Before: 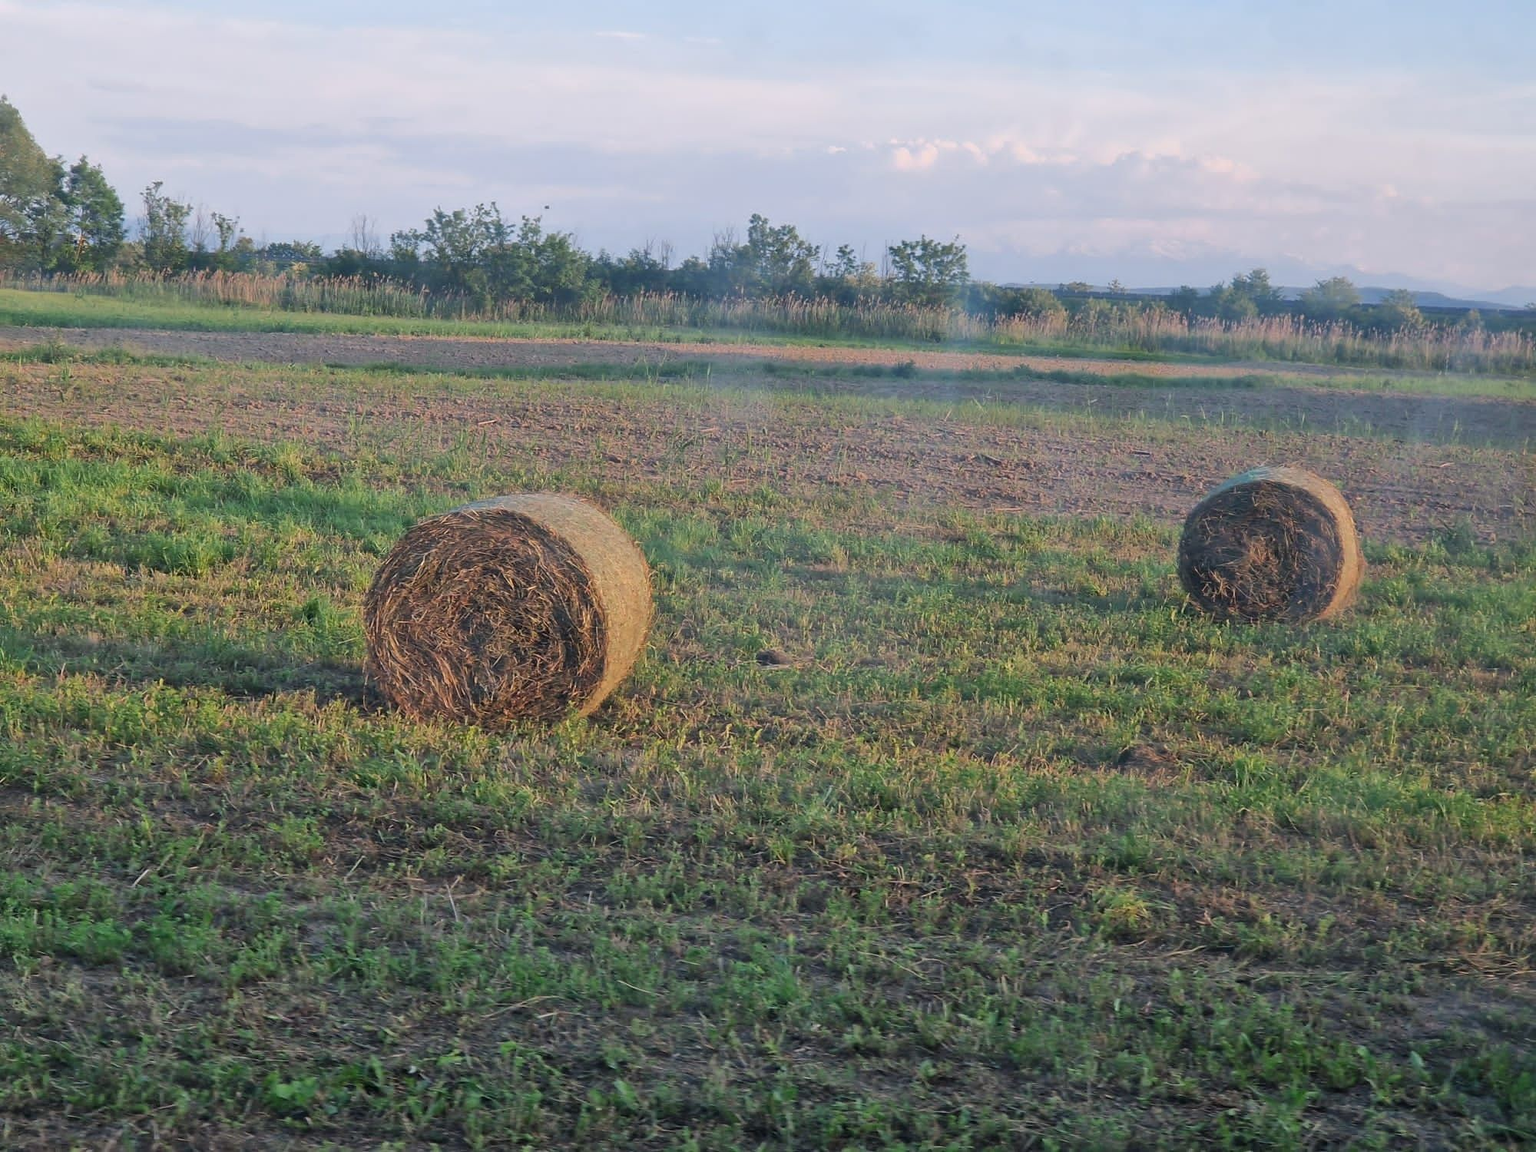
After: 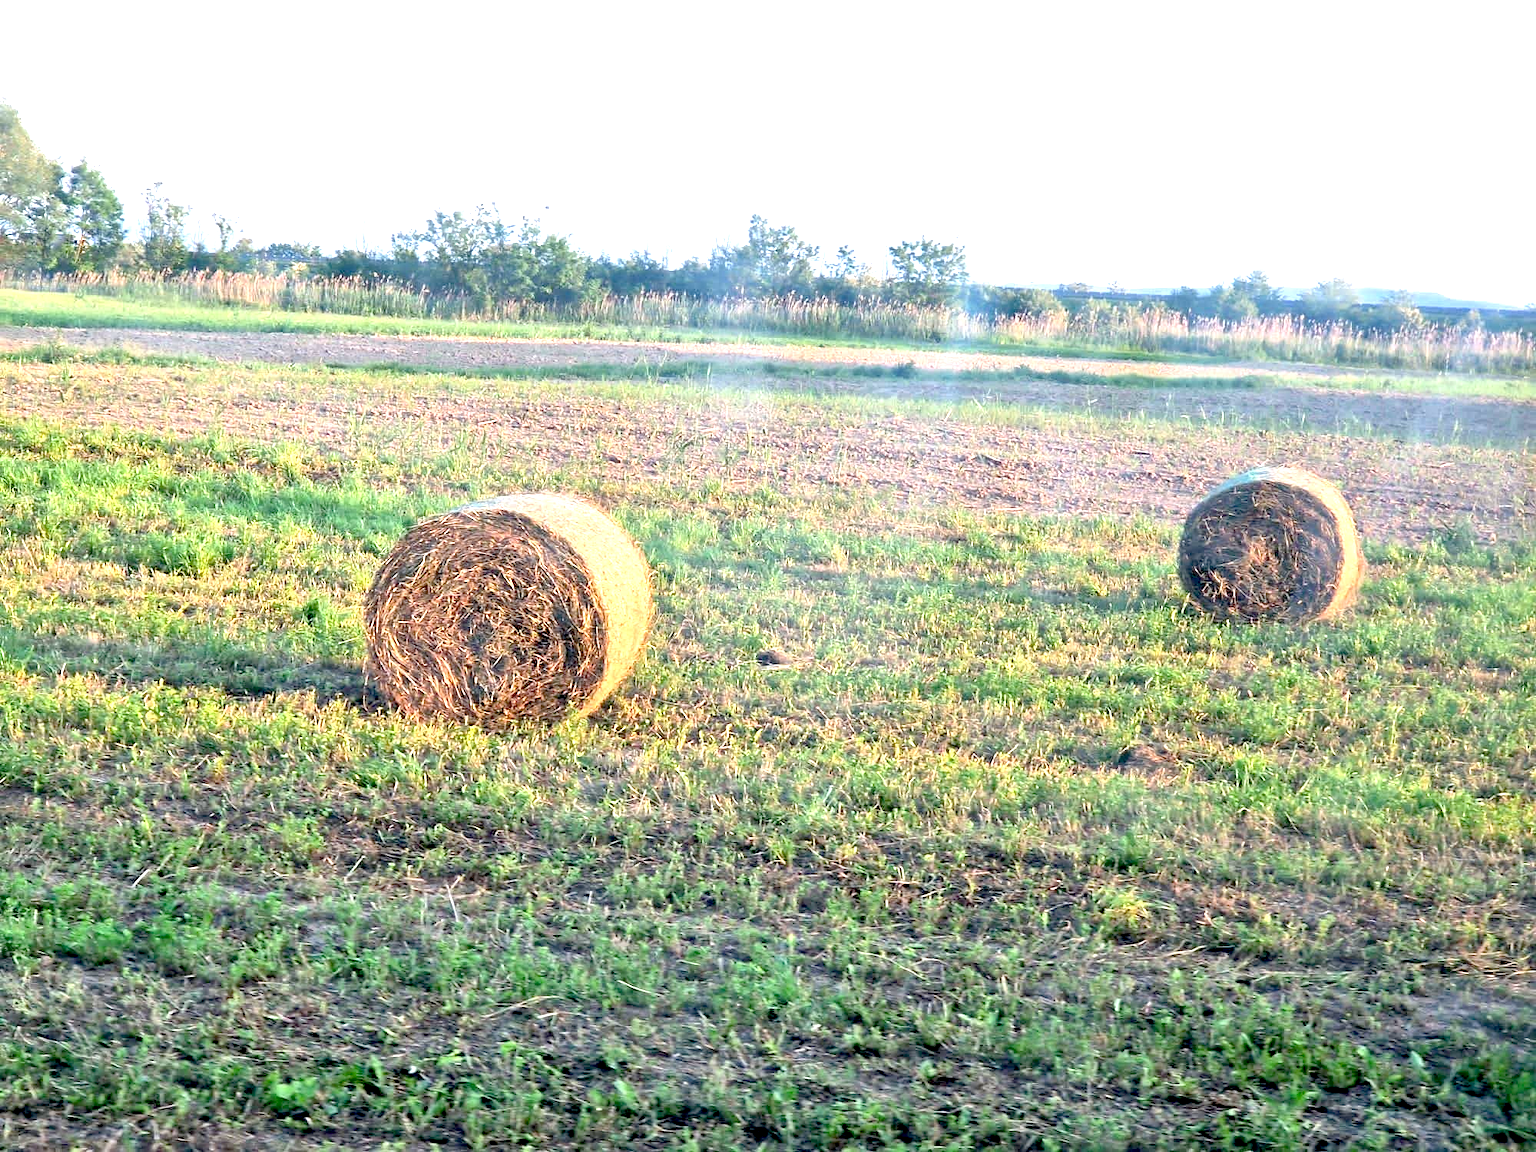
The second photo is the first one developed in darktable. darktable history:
exposure: black level correction 0.016, exposure 1.774 EV, compensate highlight preservation false
white balance: emerald 1
